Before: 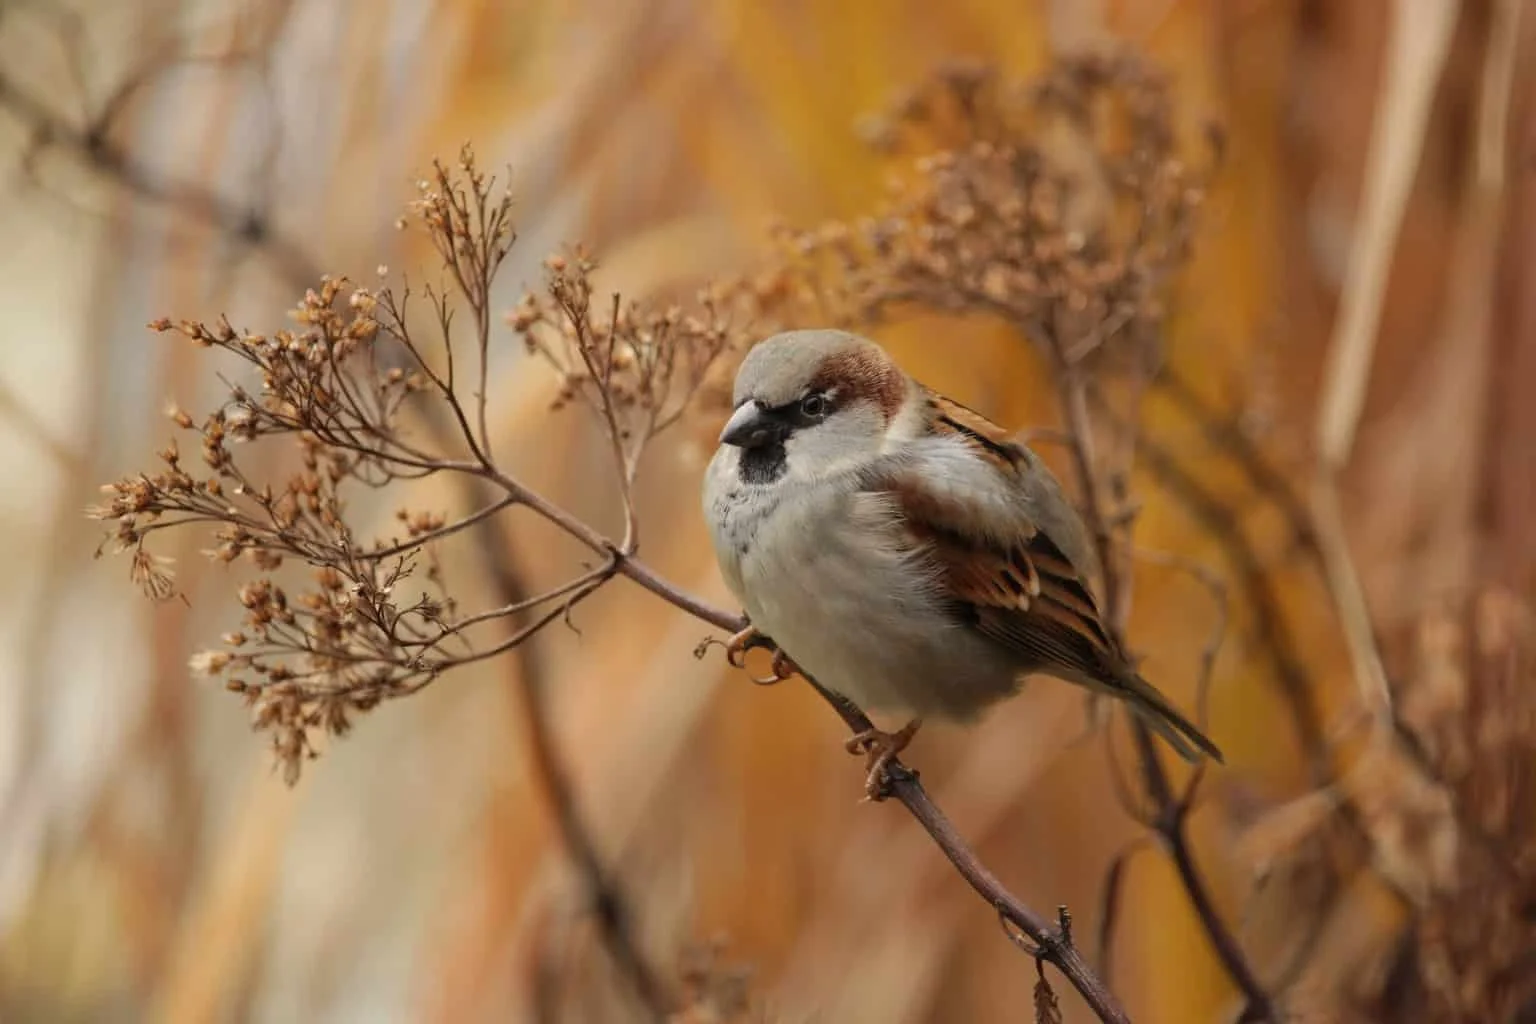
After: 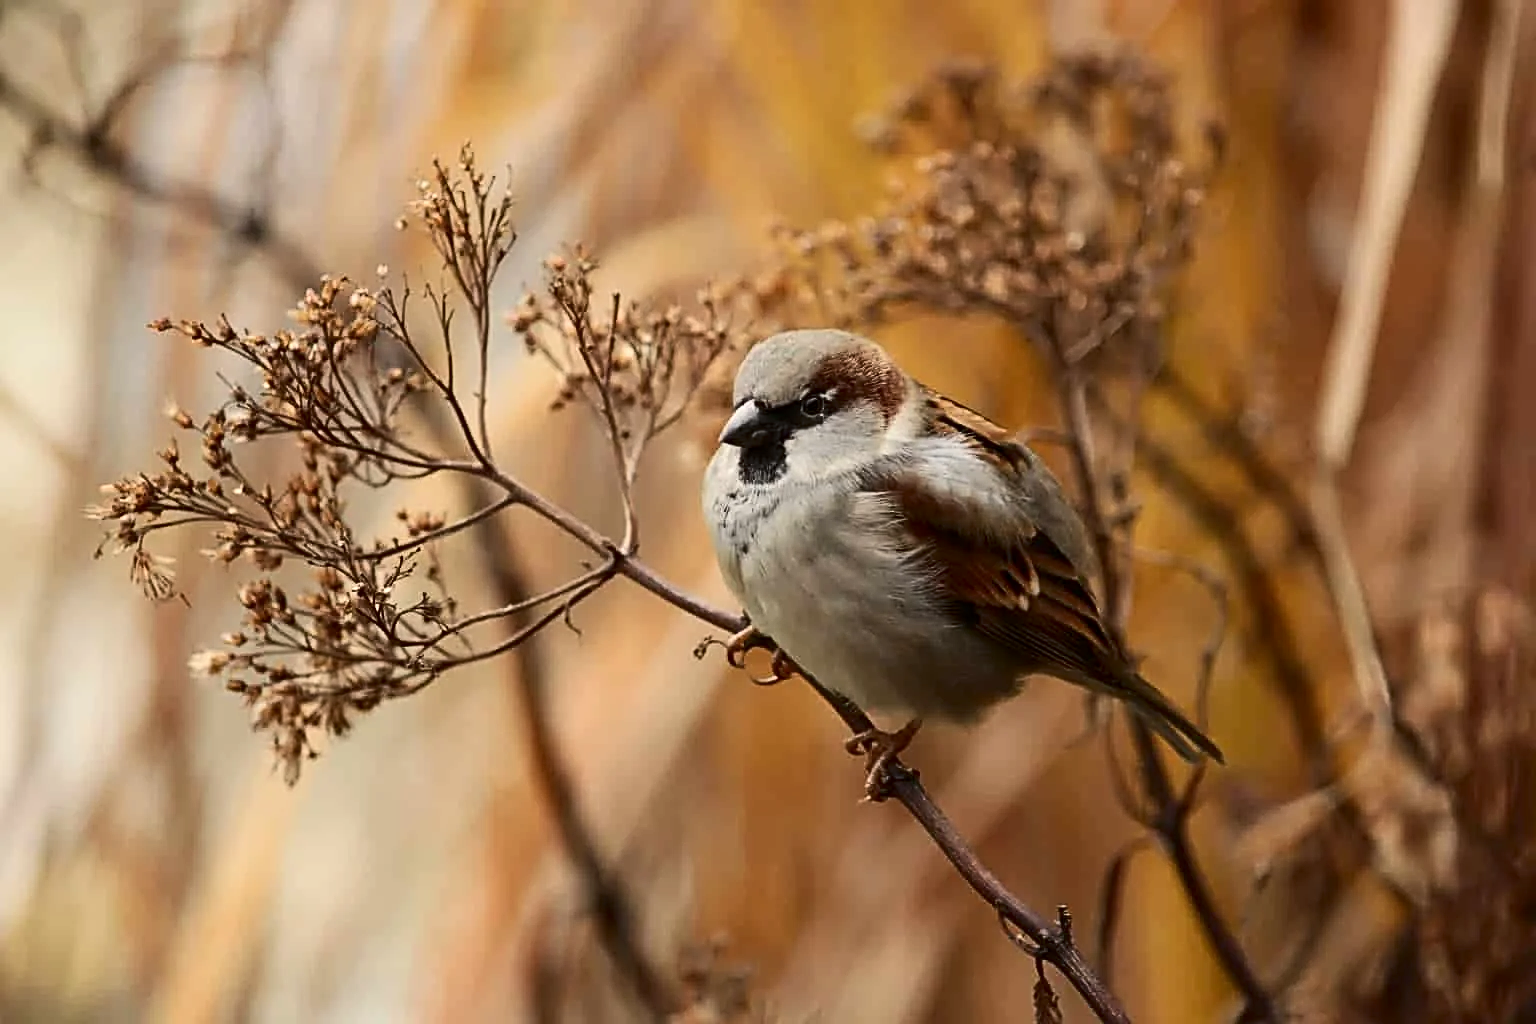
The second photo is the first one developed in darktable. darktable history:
sharpen: radius 2.676, amount 0.669
contrast brightness saturation: contrast 0.28
